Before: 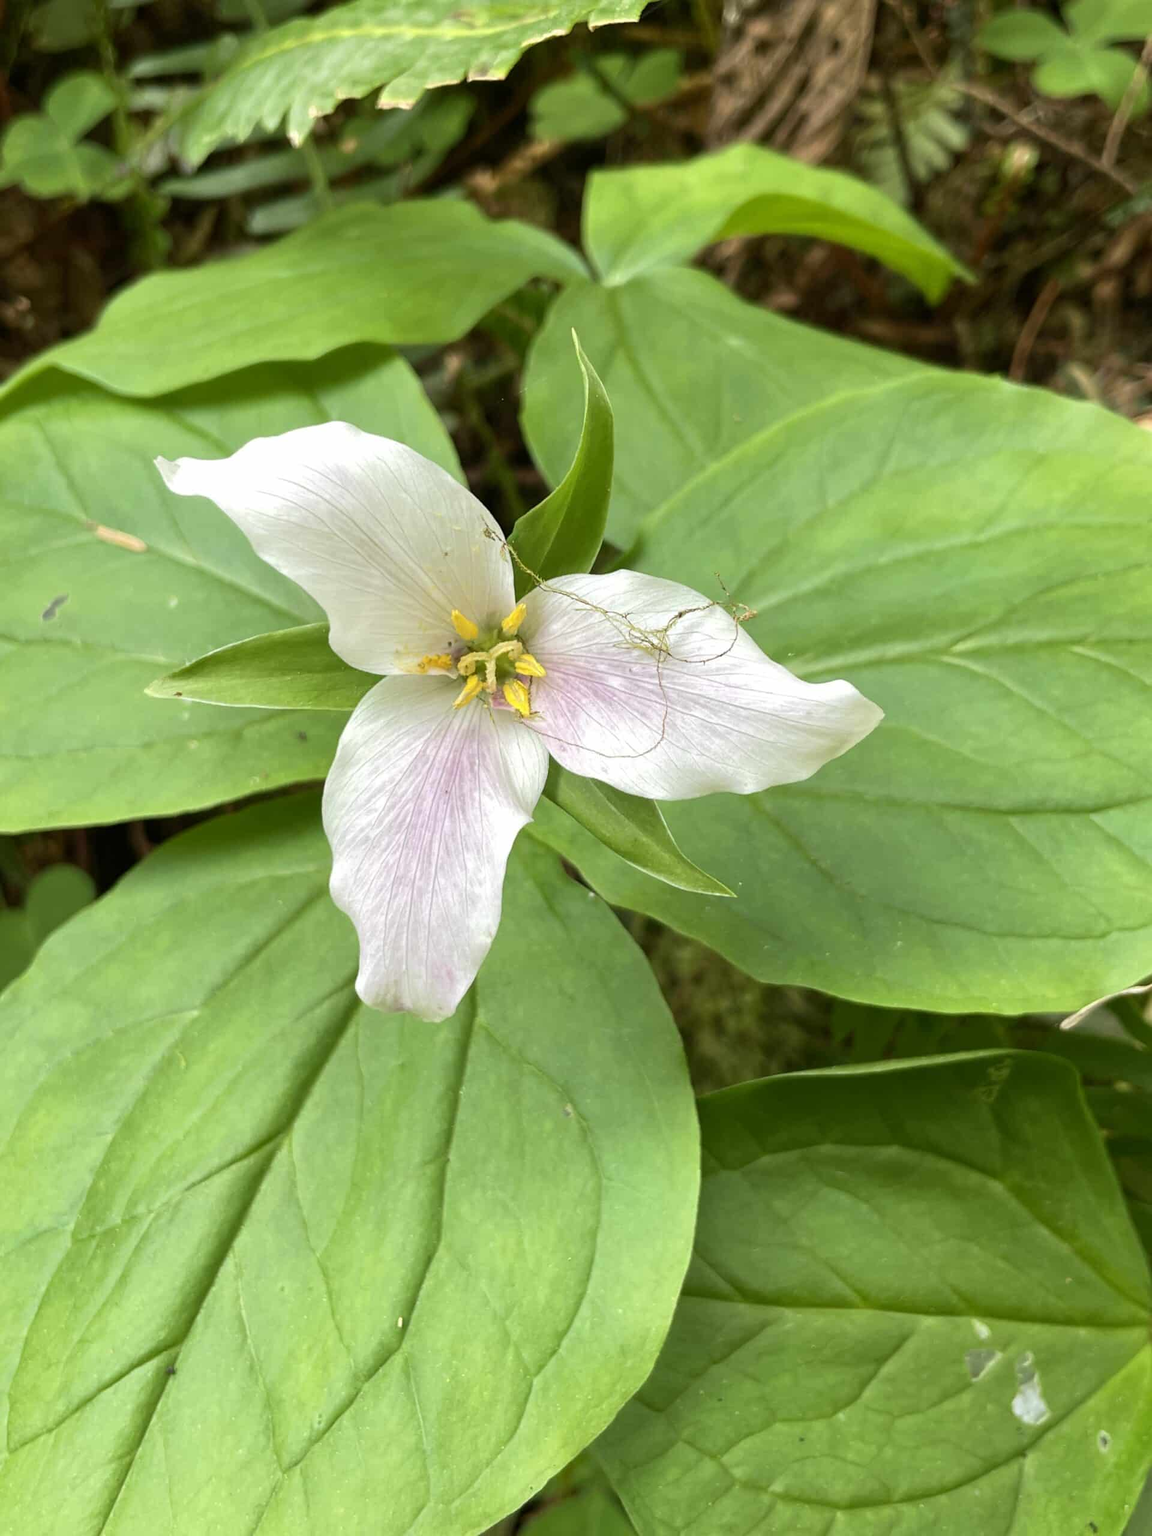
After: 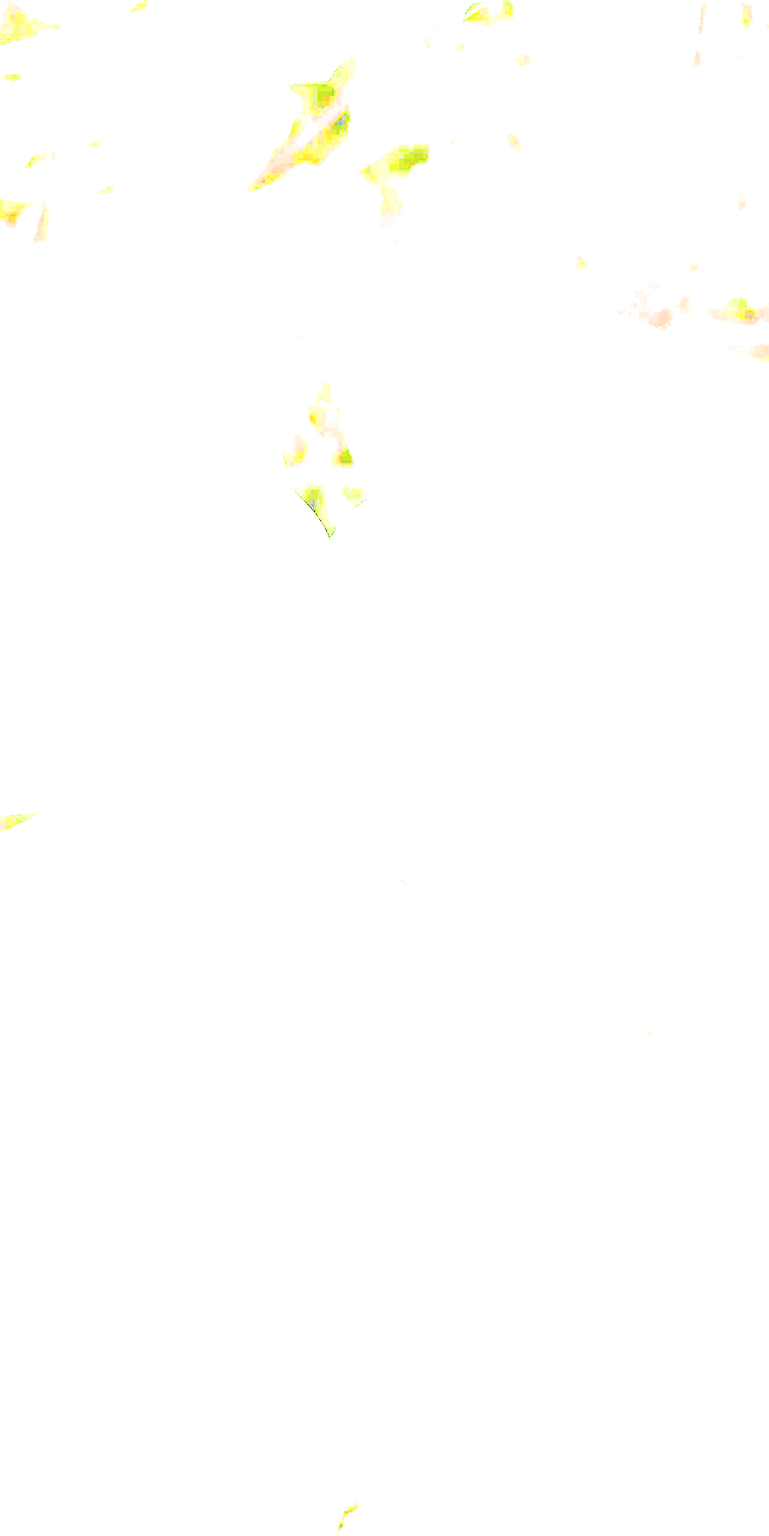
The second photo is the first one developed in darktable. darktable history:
color zones: curves: ch0 [(0, 0.558) (0.143, 0.559) (0.286, 0.529) (0.429, 0.505) (0.571, 0.5) (0.714, 0.5) (0.857, 0.5) (1, 0.558)]; ch1 [(0, 0.469) (0.01, 0.469) (0.12, 0.446) (0.248, 0.469) (0.5, 0.5) (0.748, 0.5) (0.99, 0.469) (1, 0.469)]
exposure: exposure 7.971 EV, compensate exposure bias true, compensate highlight preservation false
crop: left 15.385%, right 17.793%
tone equalizer: -8 EV -0.712 EV, -7 EV -0.717 EV, -6 EV -0.562 EV, -5 EV -0.383 EV, -3 EV 0.368 EV, -2 EV 0.6 EV, -1 EV 0.679 EV, +0 EV 0.73 EV, smoothing diameter 24.85%, edges refinement/feathering 9.2, preserve details guided filter
filmic rgb: black relative exposure -7.65 EV, white relative exposure 4.56 EV, hardness 3.61
local contrast: highlights 27%, shadows 73%, midtone range 0.743
